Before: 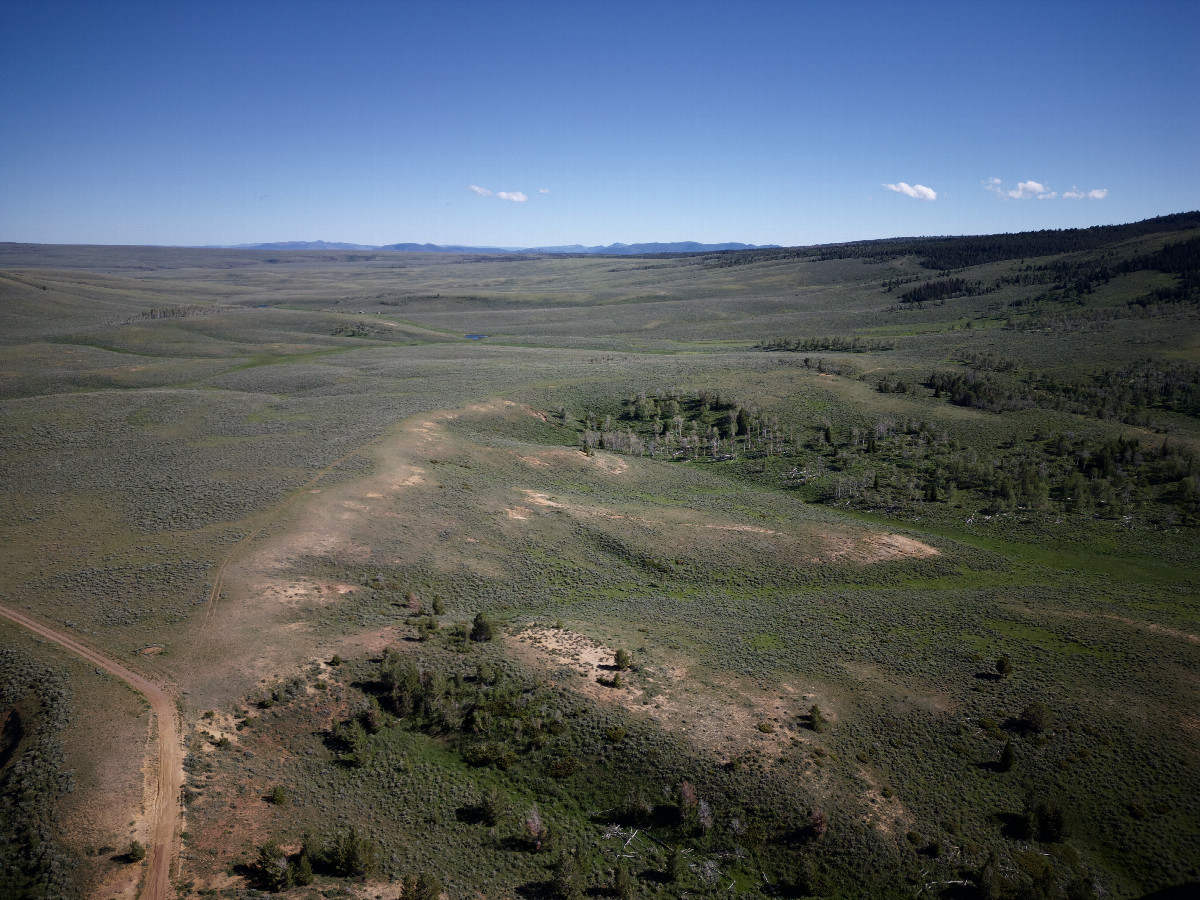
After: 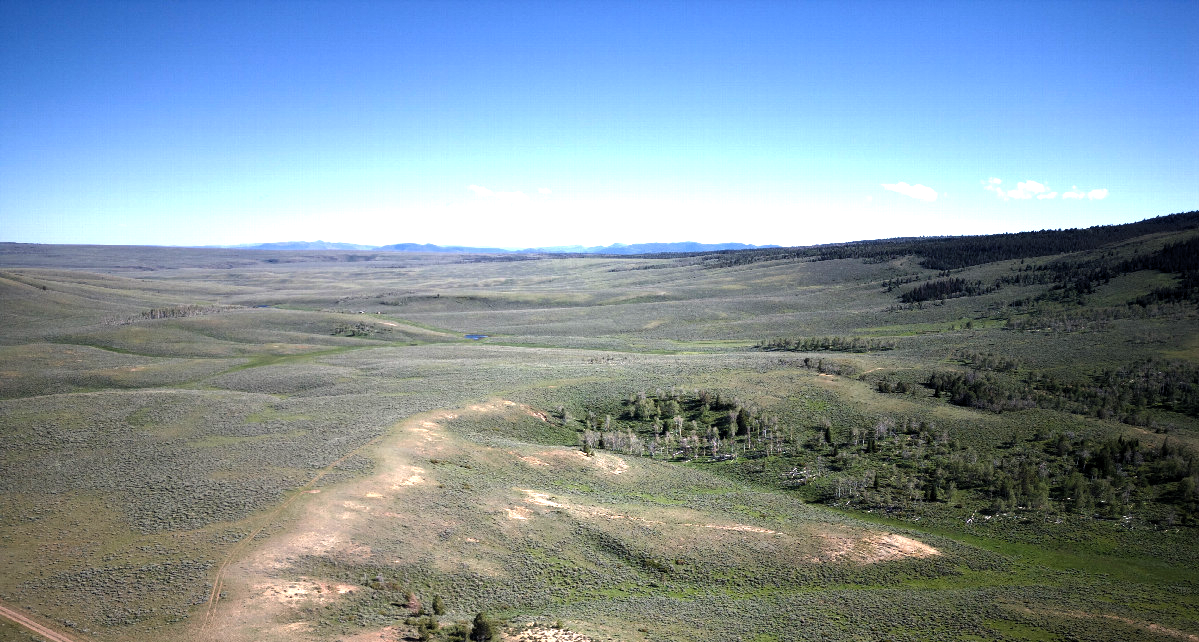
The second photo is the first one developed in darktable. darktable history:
levels: black 3.75%, levels [0.012, 0.367, 0.697]
crop: right 0.001%, bottom 28.562%
